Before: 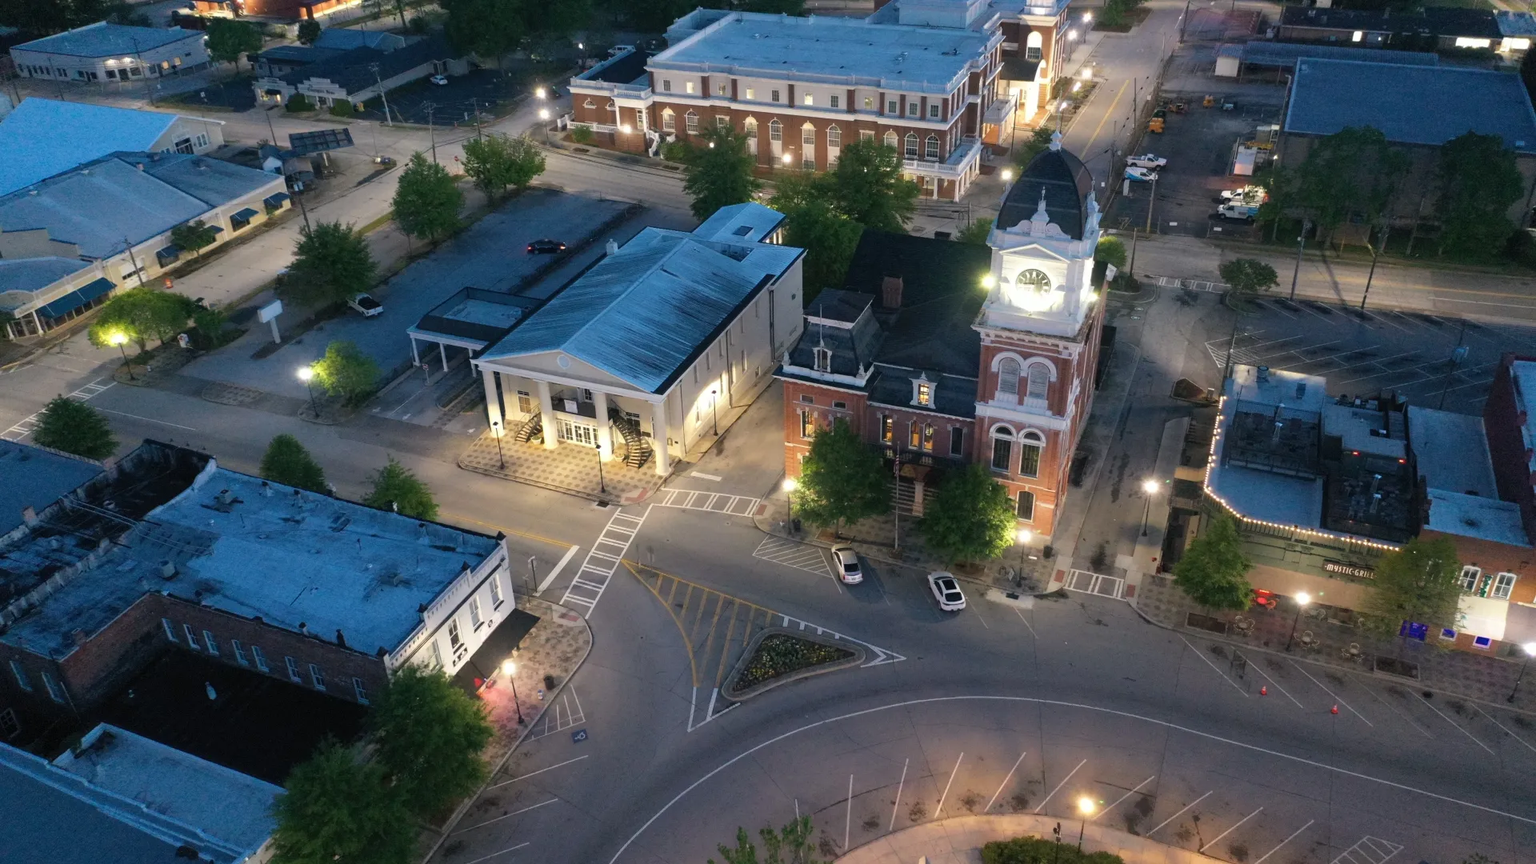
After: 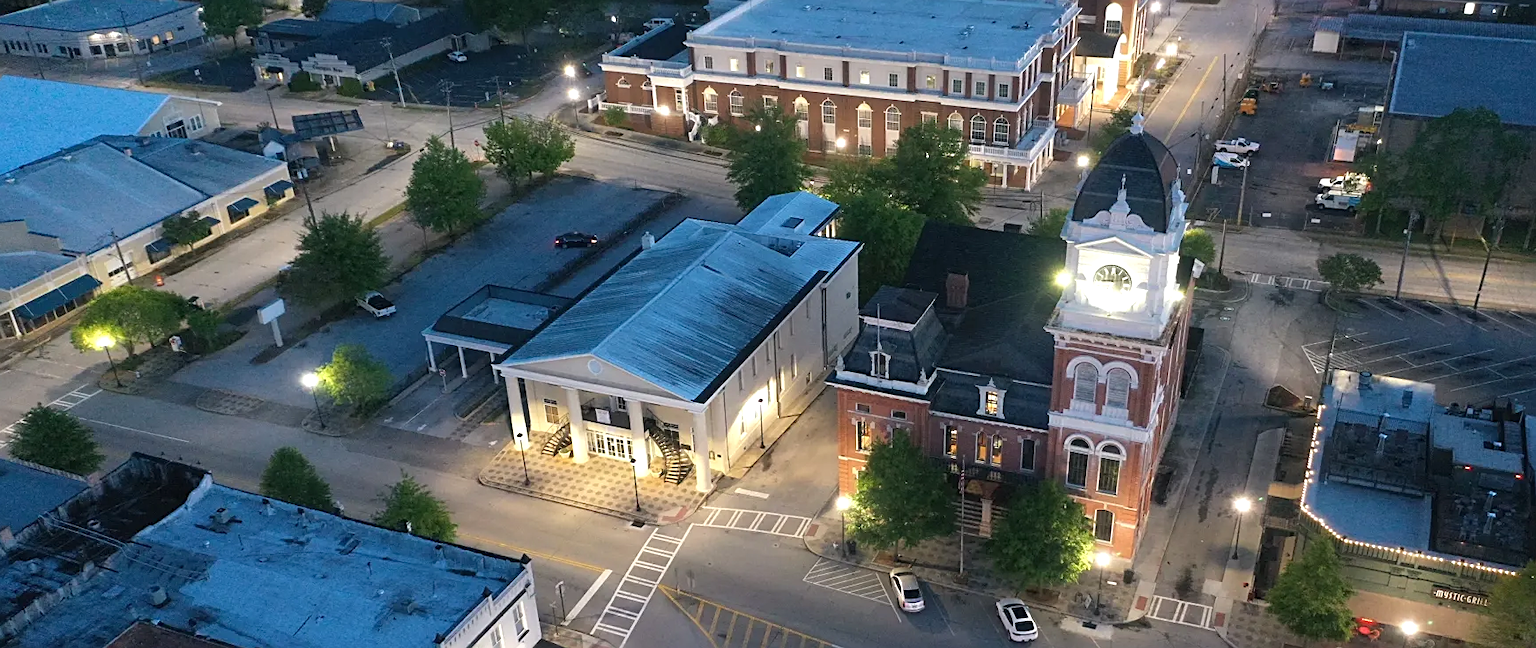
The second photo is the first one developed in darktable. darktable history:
sharpen: on, module defaults
exposure: exposure 0.289 EV, compensate highlight preservation false
crop: left 1.582%, top 3.406%, right 7.638%, bottom 28.421%
